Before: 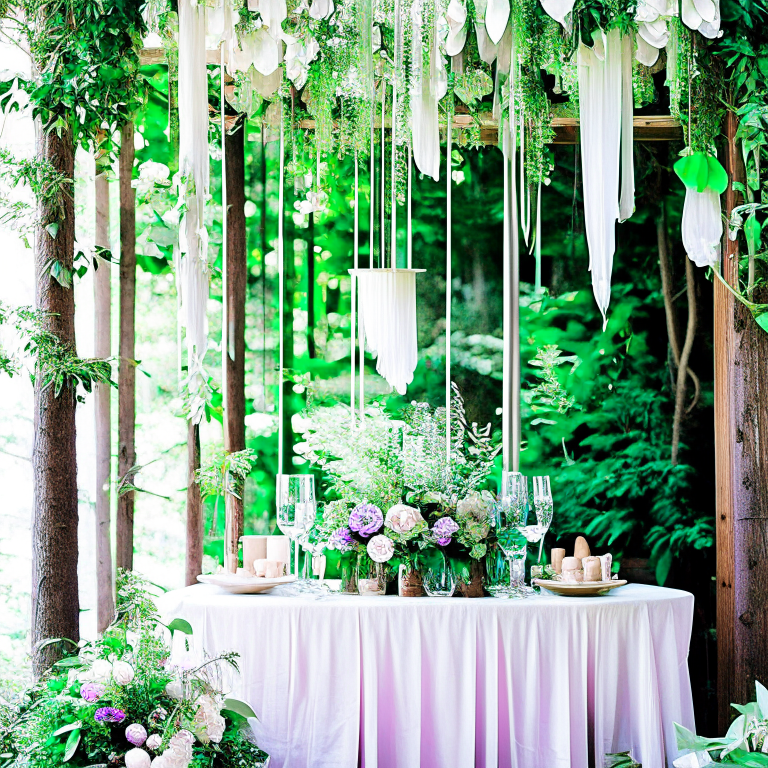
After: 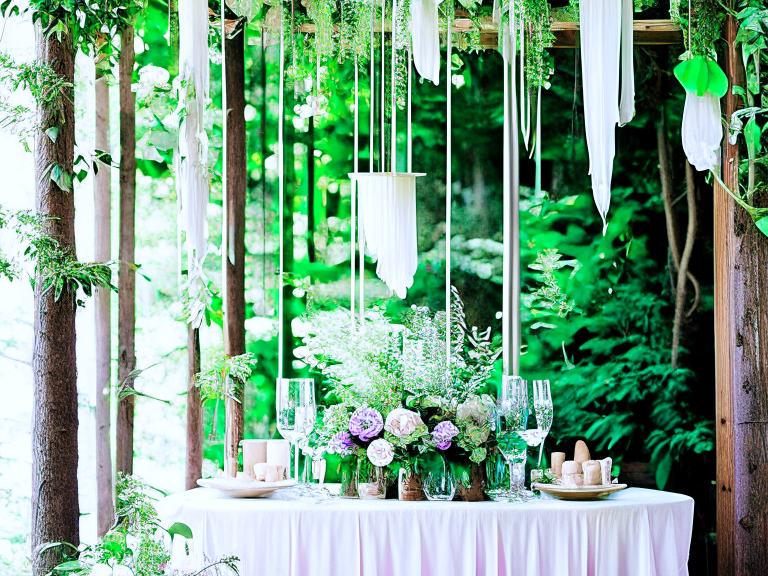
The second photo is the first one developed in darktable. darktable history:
crop and rotate: top 12.5%, bottom 12.5%
white balance: red 0.967, blue 1.049
